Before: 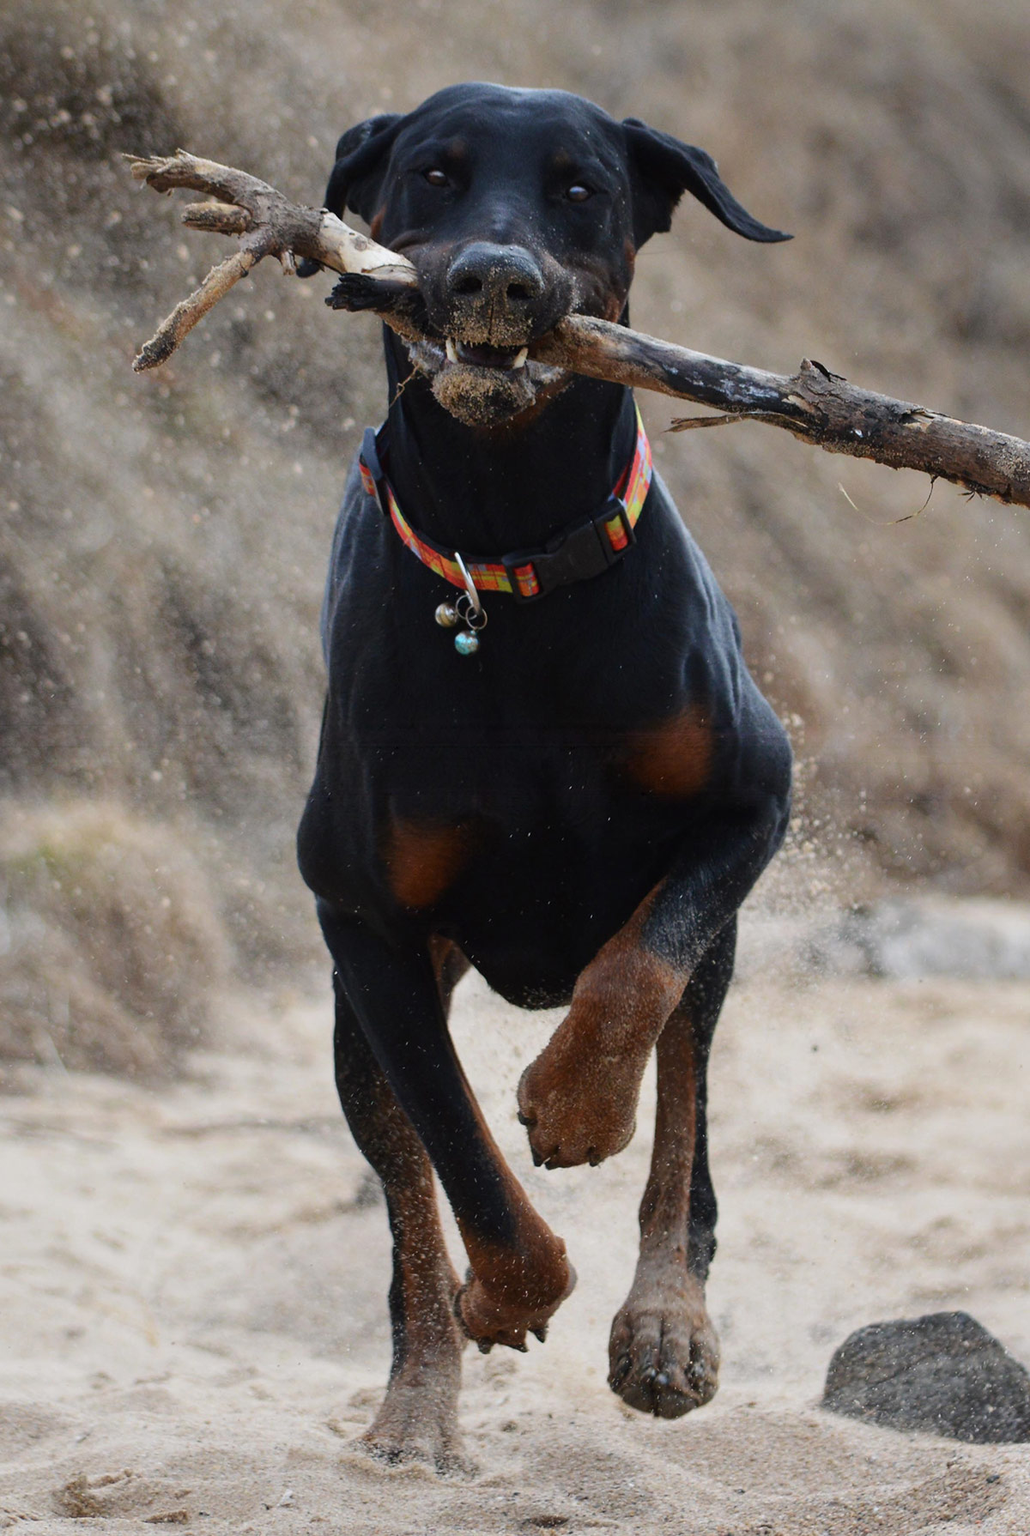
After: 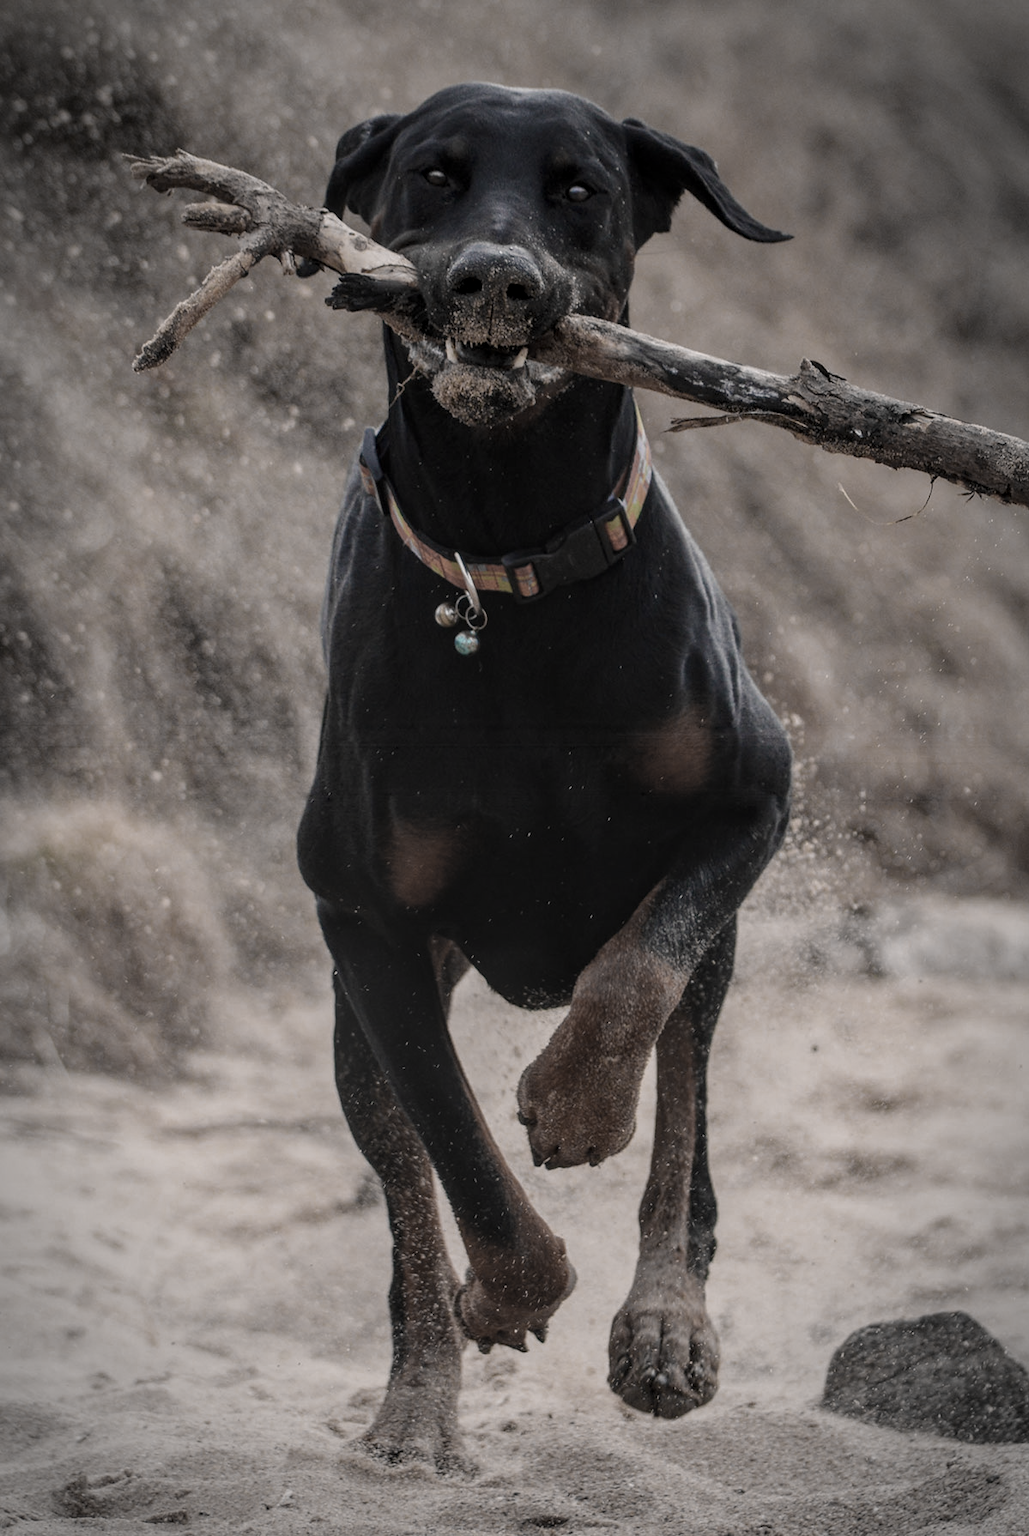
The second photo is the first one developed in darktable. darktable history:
white balance: red 1.127, blue 0.943
local contrast: highlights 0%, shadows 0%, detail 133%
vignetting: automatic ratio true
color zones: curves: ch0 [(0, 0.487) (0.241, 0.395) (0.434, 0.373) (0.658, 0.412) (0.838, 0.487)]; ch1 [(0, 0) (0.053, 0.053) (0.211, 0.202) (0.579, 0.259) (0.781, 0.241)]
exposure: exposure -0.21 EV, compensate highlight preservation false
